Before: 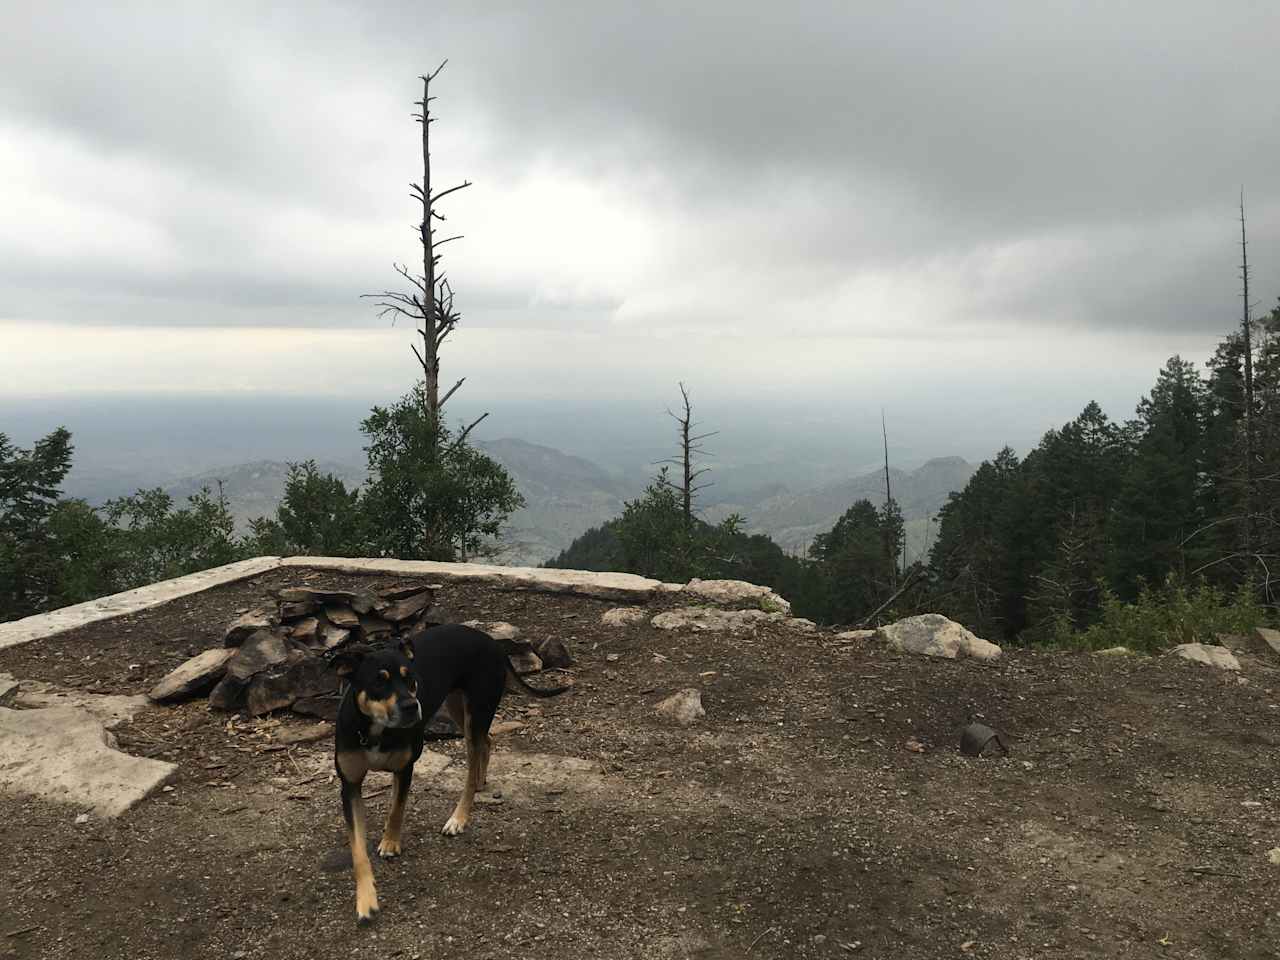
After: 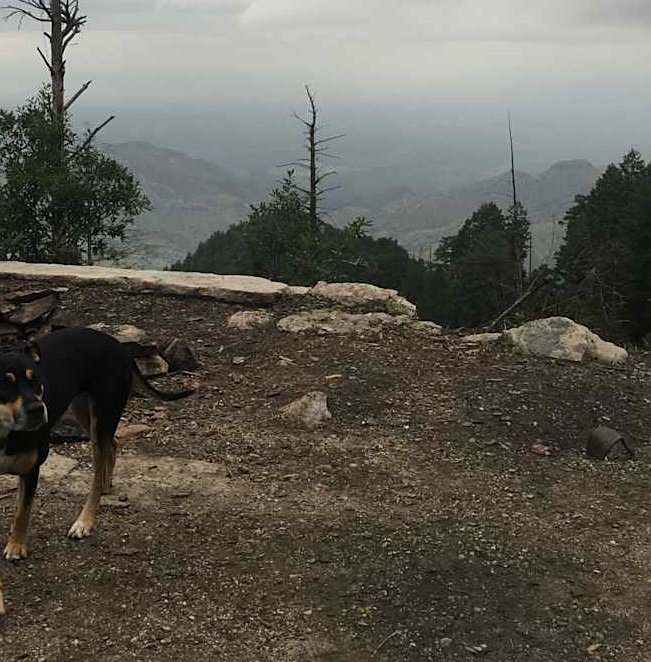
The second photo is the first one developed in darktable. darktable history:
exposure: exposure -0.429 EV, compensate exposure bias true, compensate highlight preservation false
crop and rotate: left 29.279%, top 31.032%, right 19.842%
sharpen: amount 0.214
